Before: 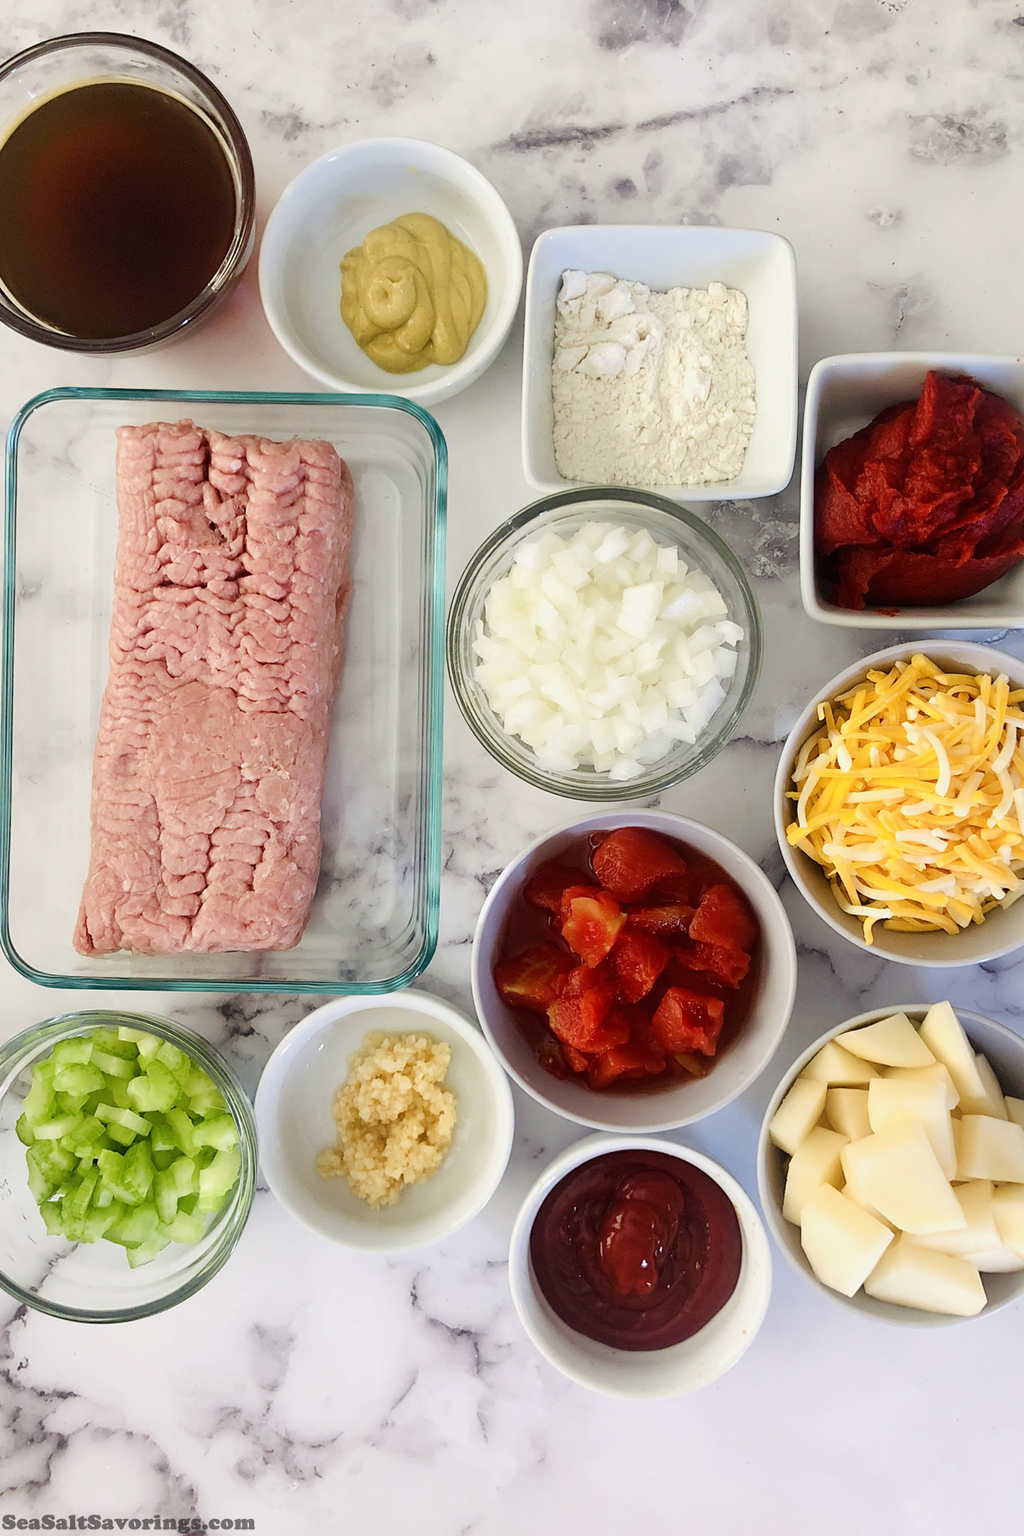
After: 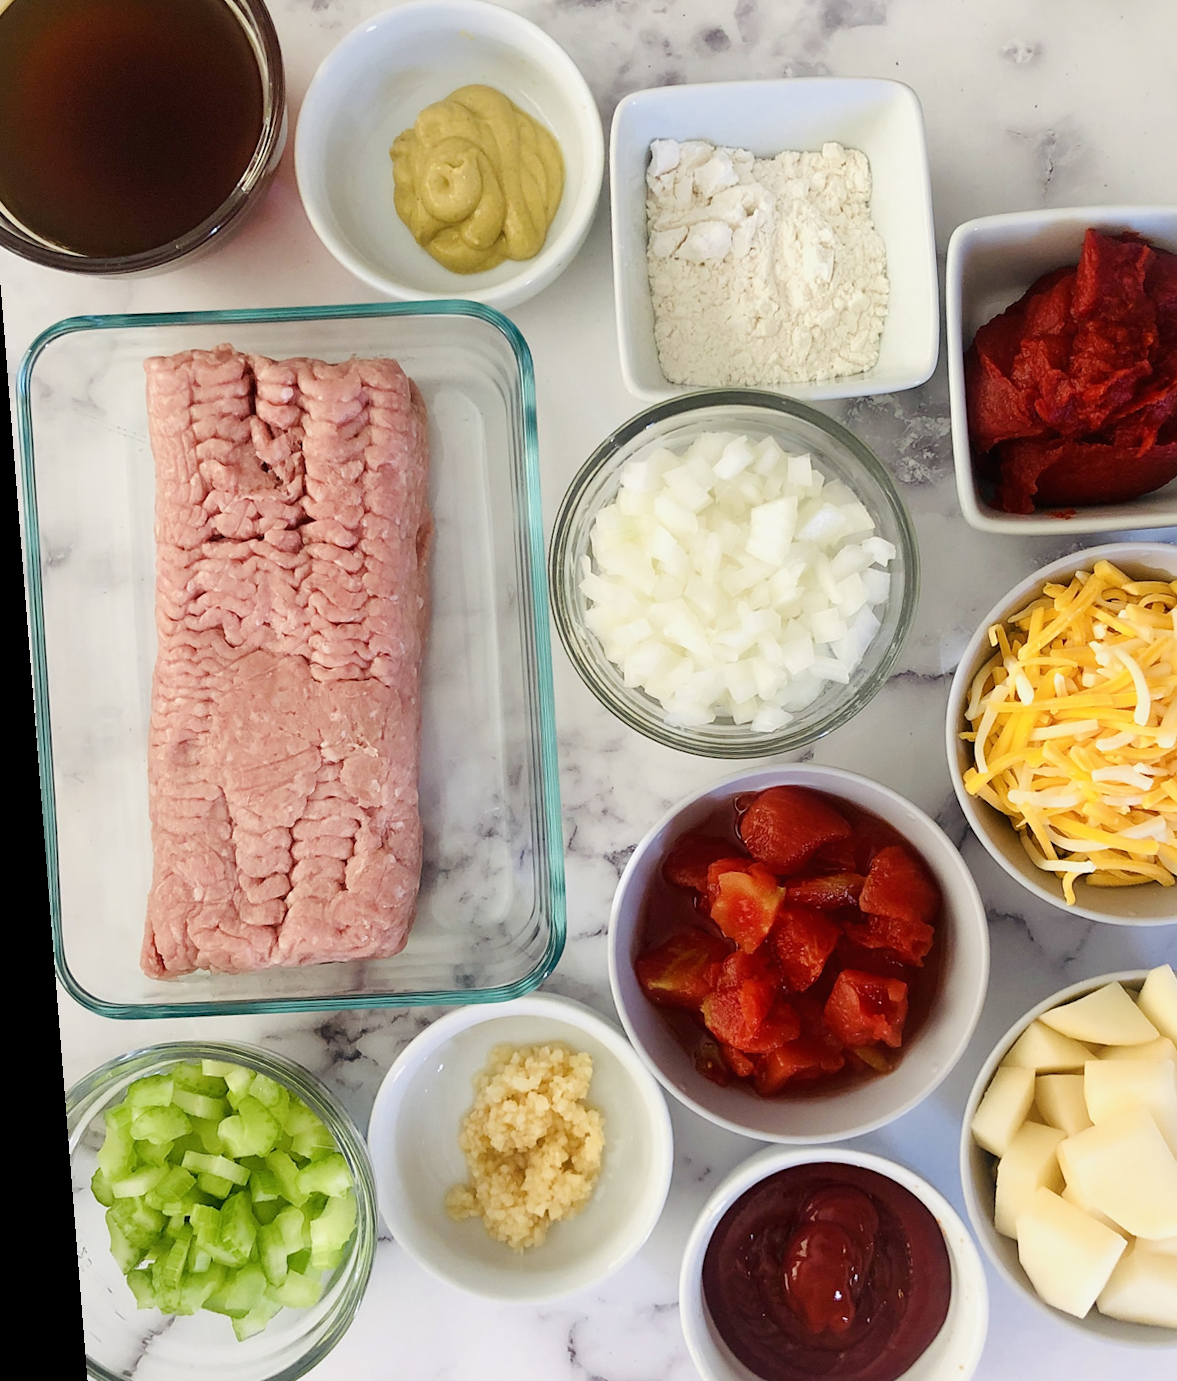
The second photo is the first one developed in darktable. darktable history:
crop and rotate: left 2.425%, top 11.305%, right 9.6%, bottom 15.08%
rotate and perspective: rotation -4.2°, shear 0.006, automatic cropping off
